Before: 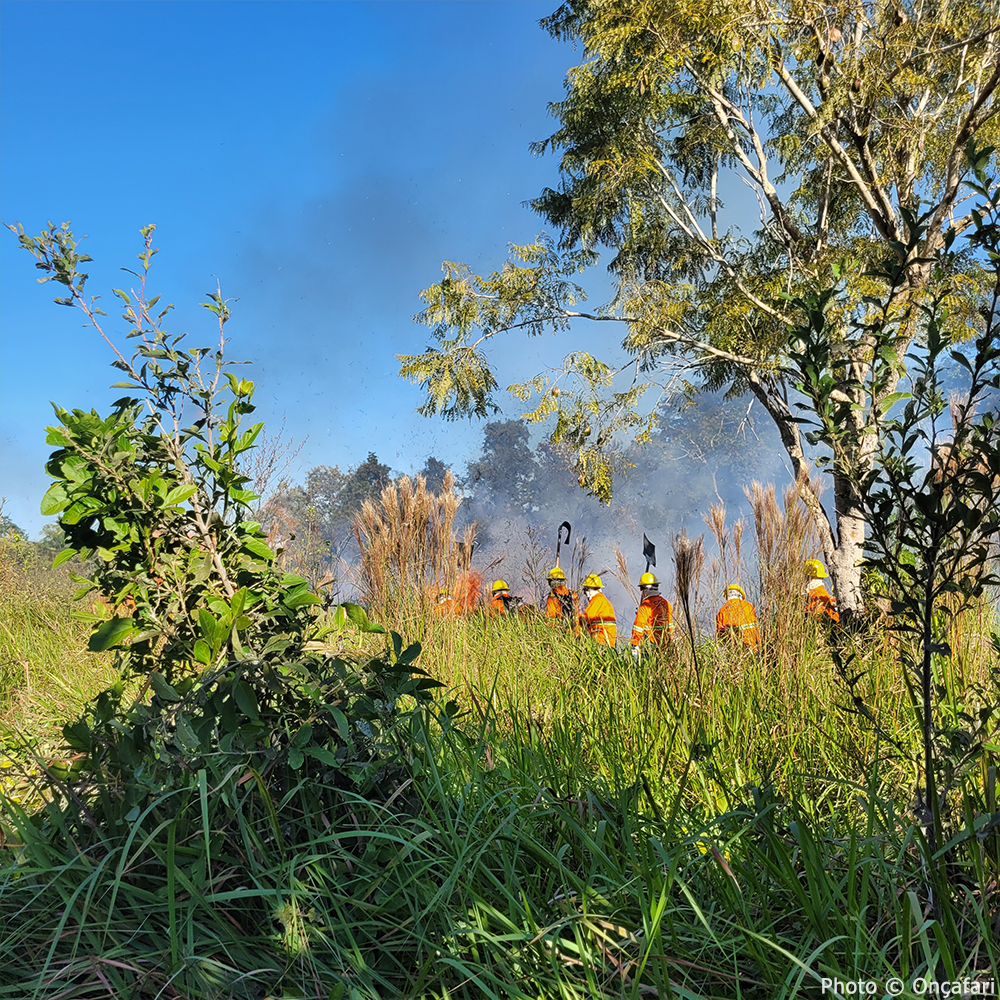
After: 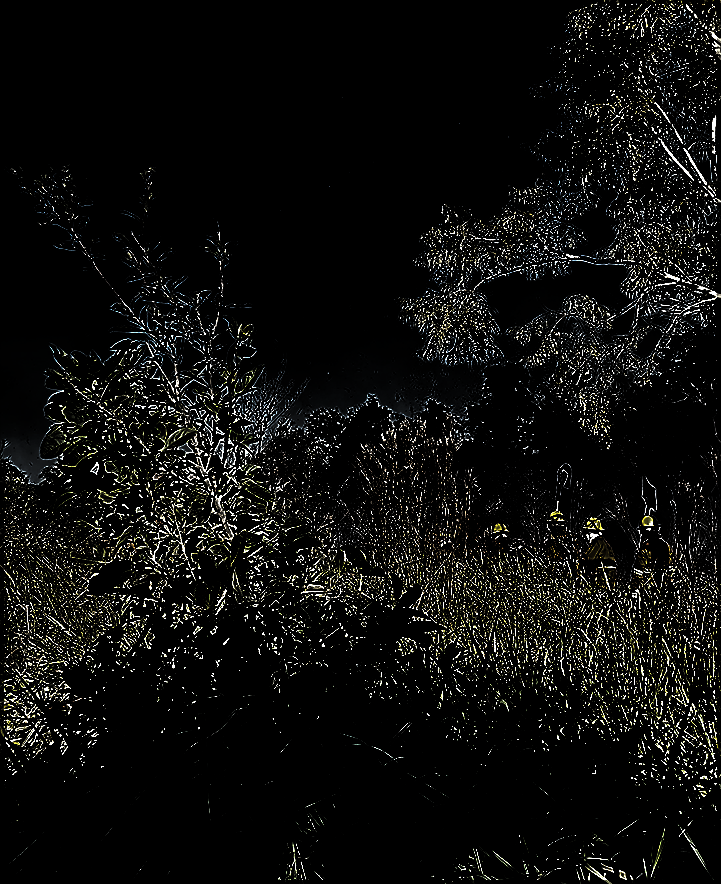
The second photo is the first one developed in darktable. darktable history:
tone curve: curves: ch0 [(0, 0) (0.003, 0.003) (0.011, 0.011) (0.025, 0.022) (0.044, 0.039) (0.069, 0.055) (0.1, 0.074) (0.136, 0.101) (0.177, 0.134) (0.224, 0.171) (0.277, 0.216) (0.335, 0.277) (0.399, 0.345) (0.468, 0.427) (0.543, 0.526) (0.623, 0.636) (0.709, 0.731) (0.801, 0.822) (0.898, 0.917) (1, 1)], color space Lab, independent channels, preserve colors none
sharpen: radius 1.353, amount 1.262, threshold 0.618
crop: top 5.793%, right 27.86%, bottom 5.796%
exposure: black level correction 0, exposure 0 EV, compensate highlight preservation false
levels: black 0.082%, levels [0.721, 0.937, 0.997]
